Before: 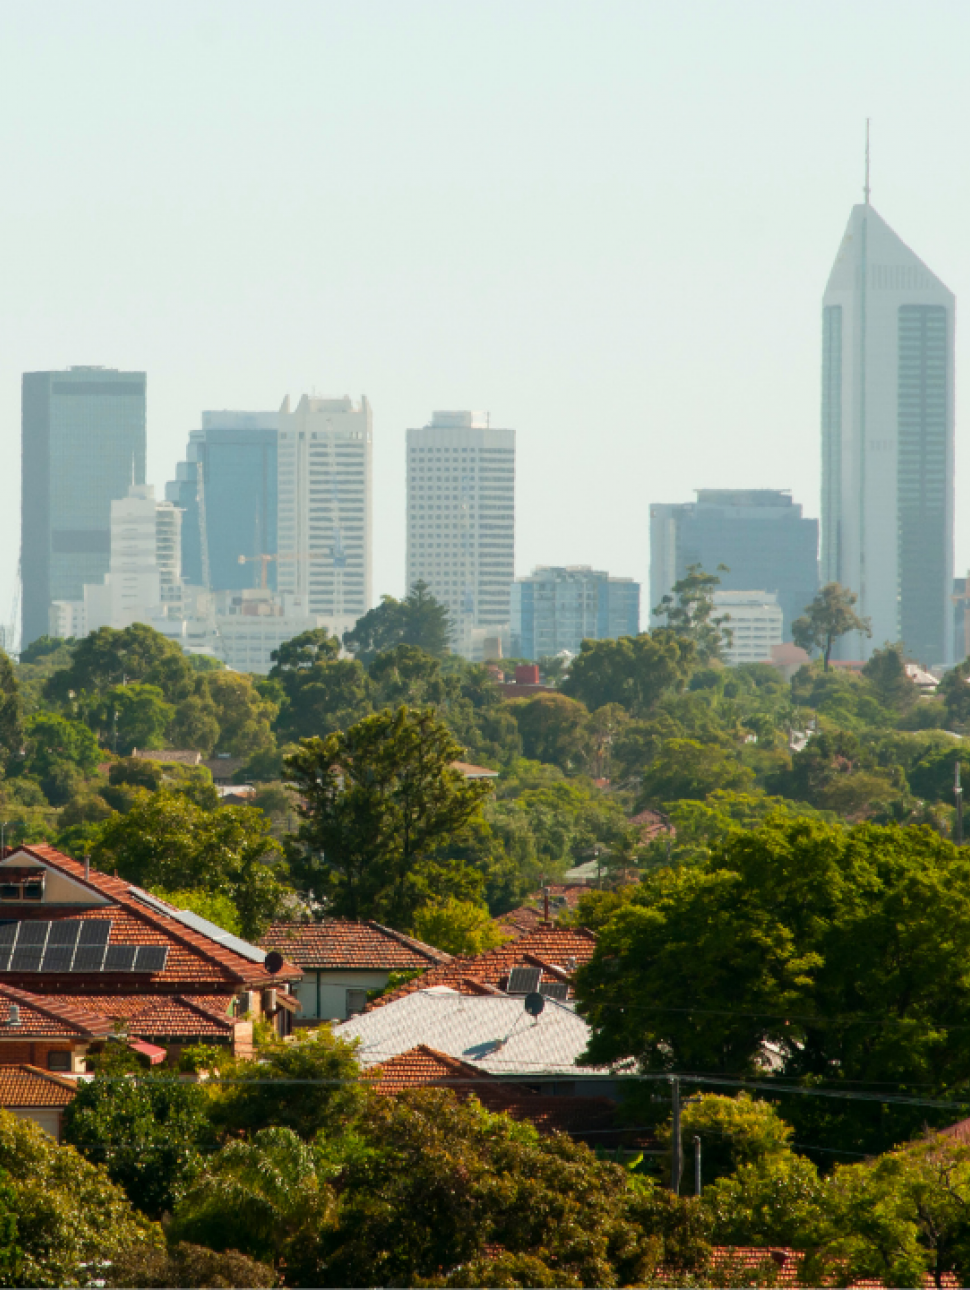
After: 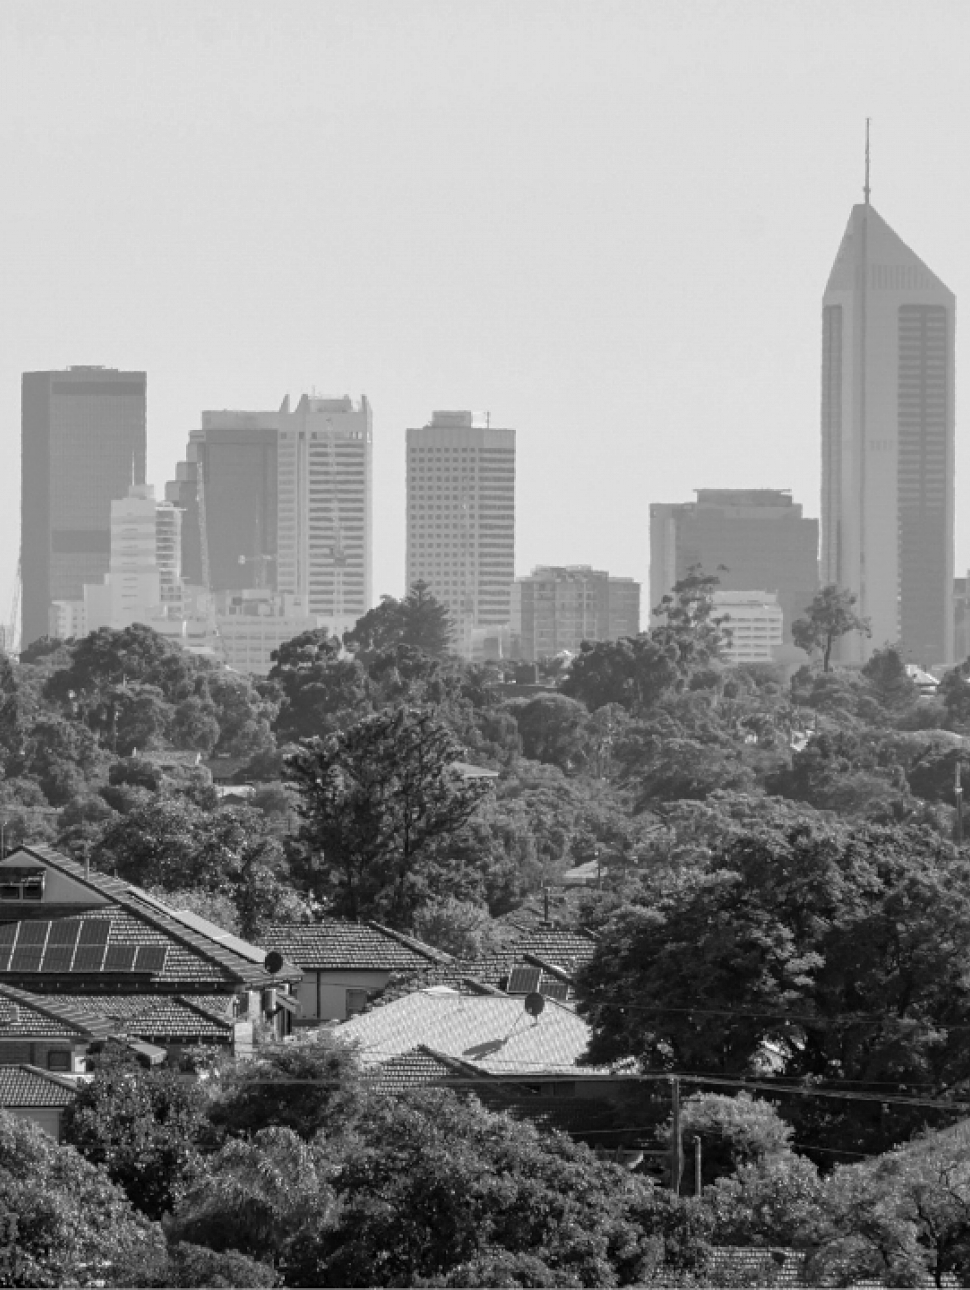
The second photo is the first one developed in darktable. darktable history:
shadows and highlights: on, module defaults
contrast brightness saturation: saturation -1
contrast equalizer: y [[0.5, 0.5, 0.5, 0.512, 0.552, 0.62], [0.5 ×6], [0.5 ×4, 0.504, 0.553], [0 ×6], [0 ×6]]
